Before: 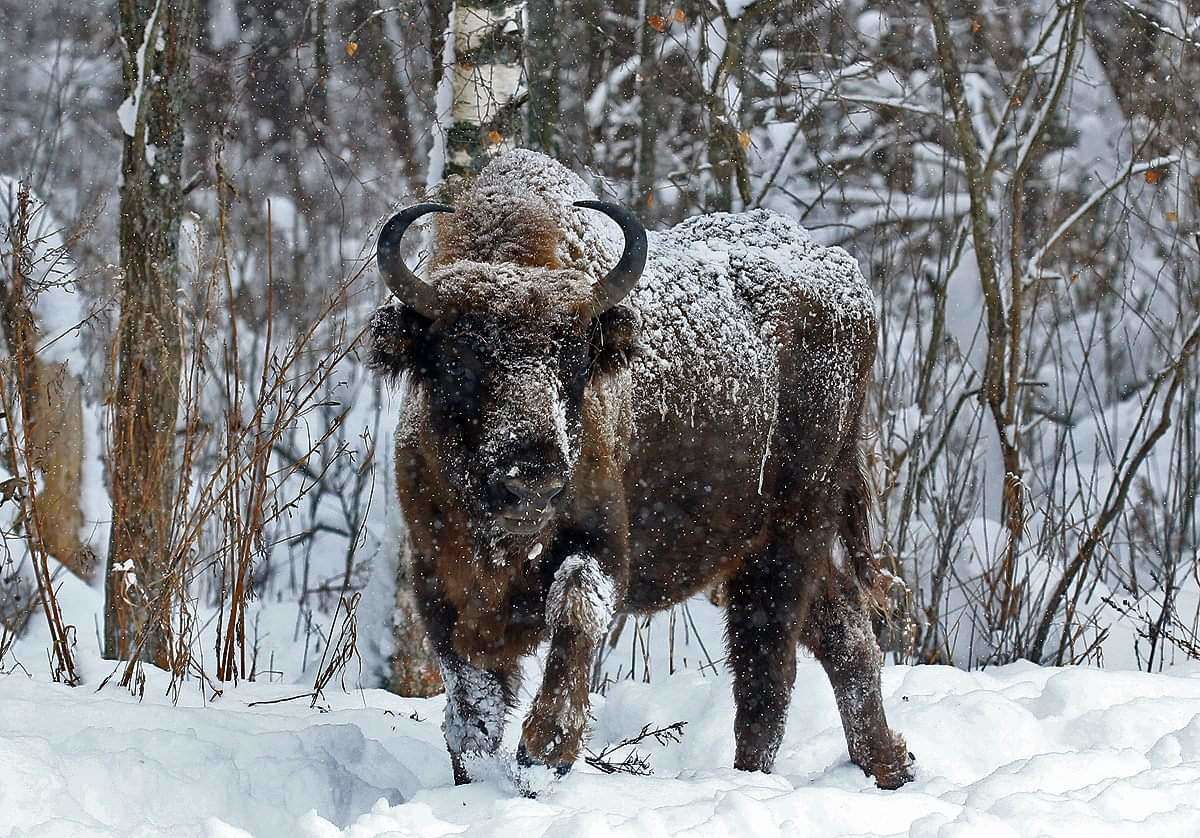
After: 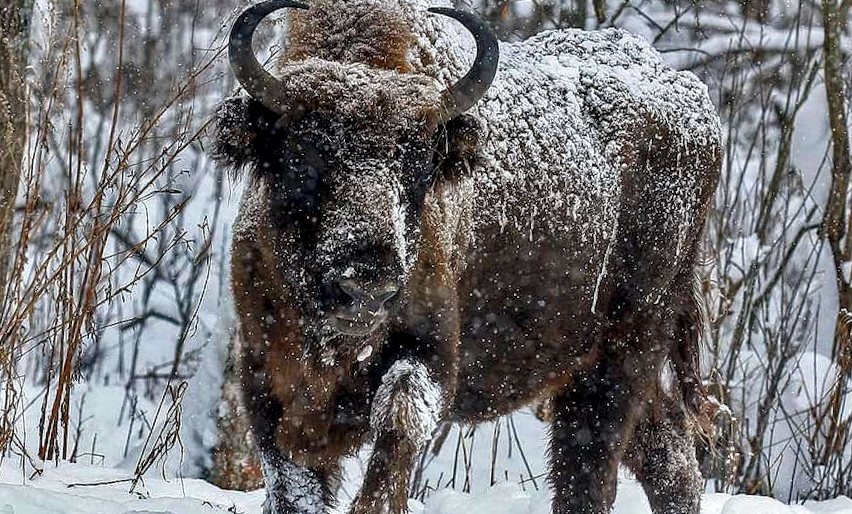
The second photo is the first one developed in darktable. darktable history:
crop and rotate: angle -4.14°, left 9.758%, top 20.41%, right 12.037%, bottom 12.014%
local contrast: highlights 62%, detail 143%, midtone range 0.434
